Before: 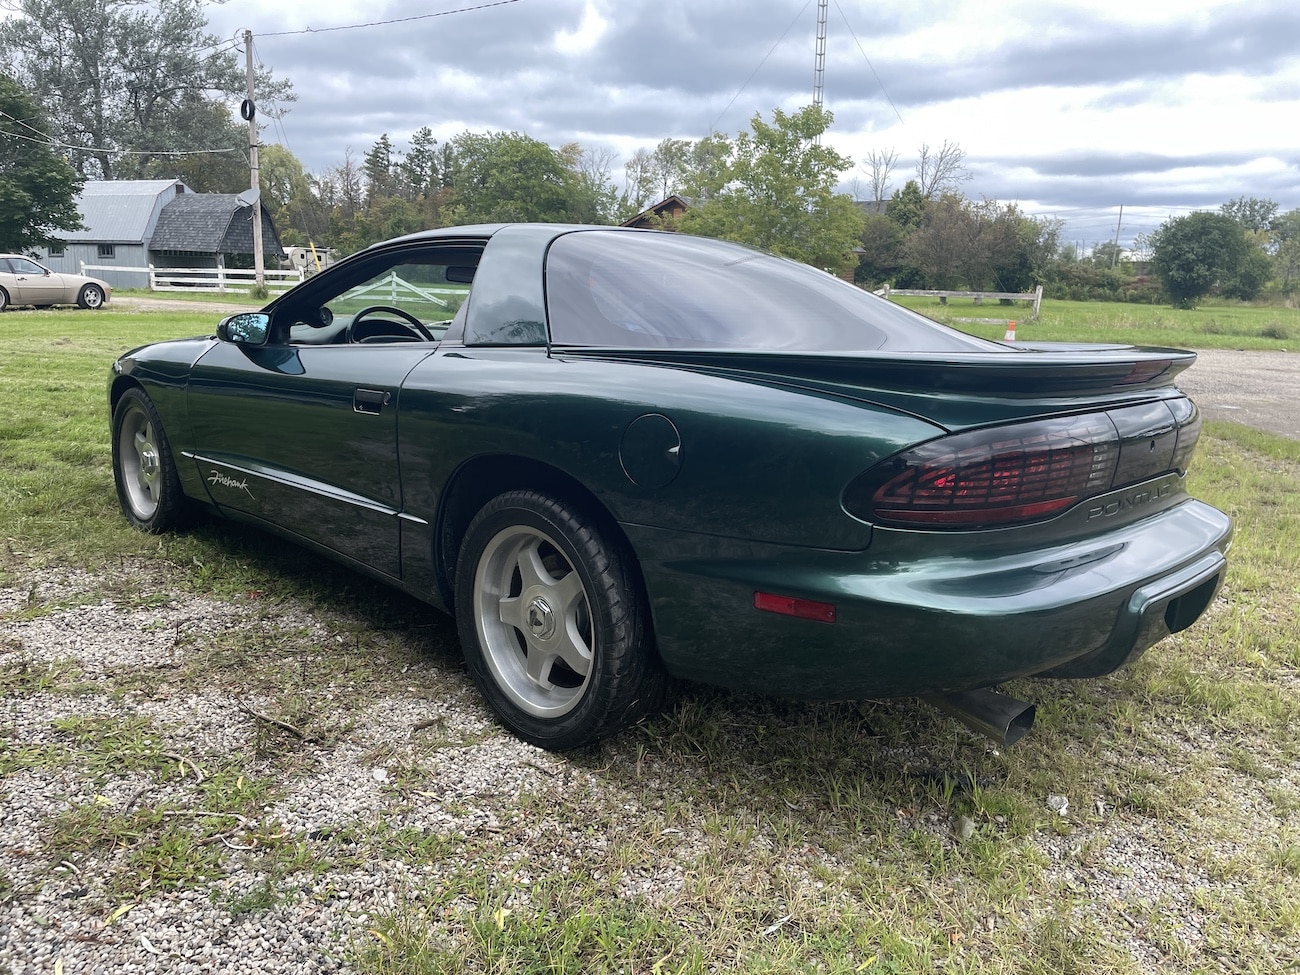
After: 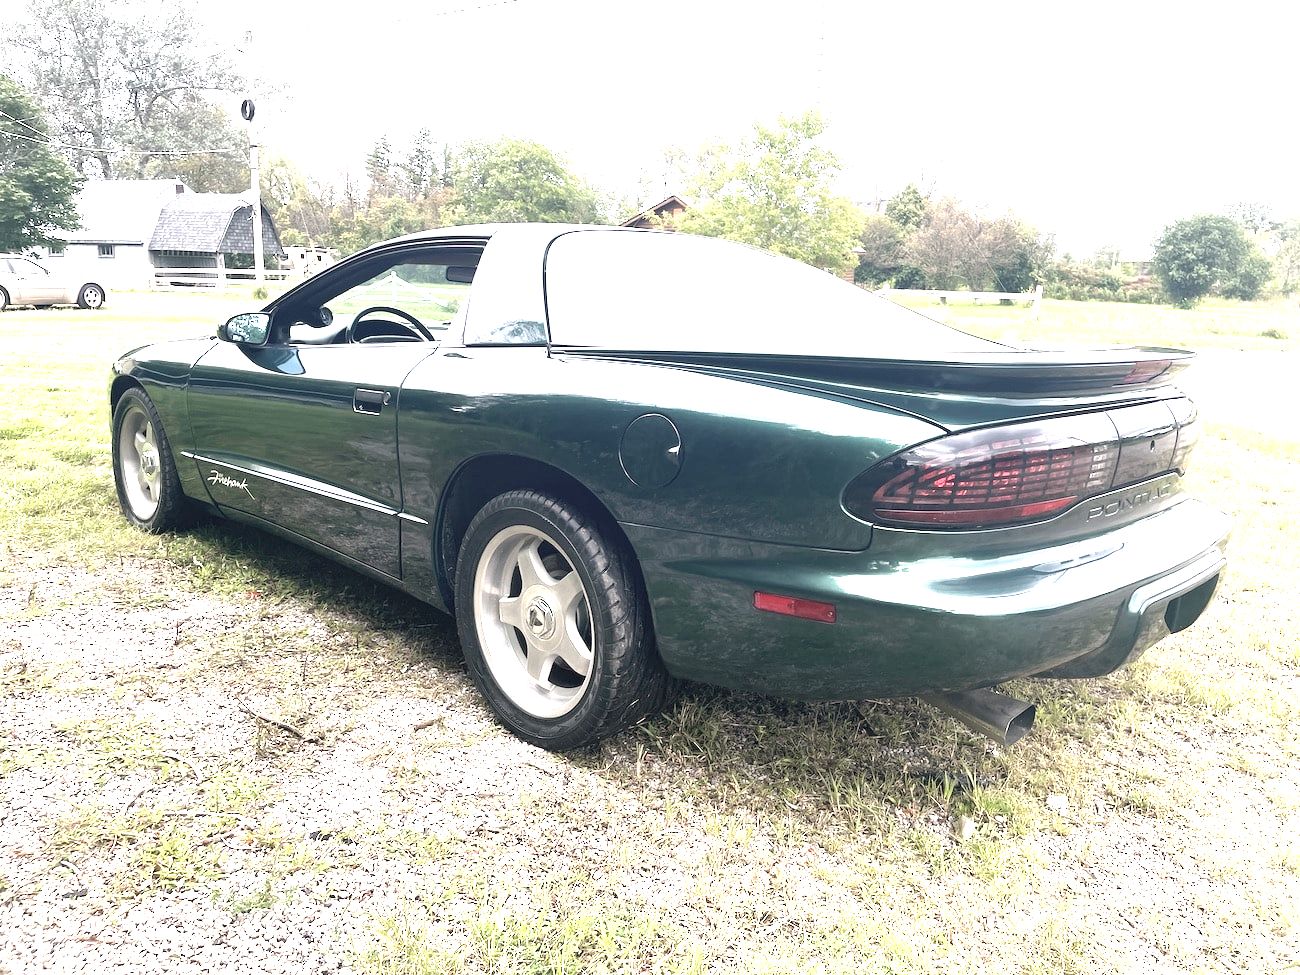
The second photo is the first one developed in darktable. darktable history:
exposure: exposure 2.25 EV, compensate highlight preservation false
color correction: highlights a* 5.59, highlights b* 5.24, saturation 0.68
